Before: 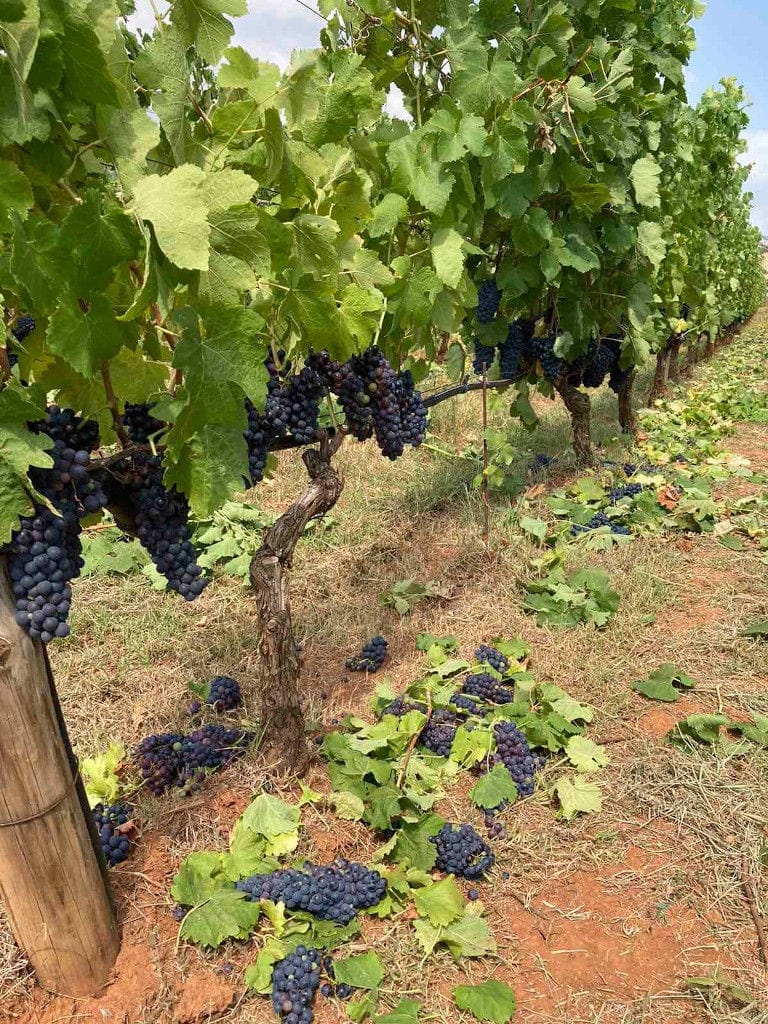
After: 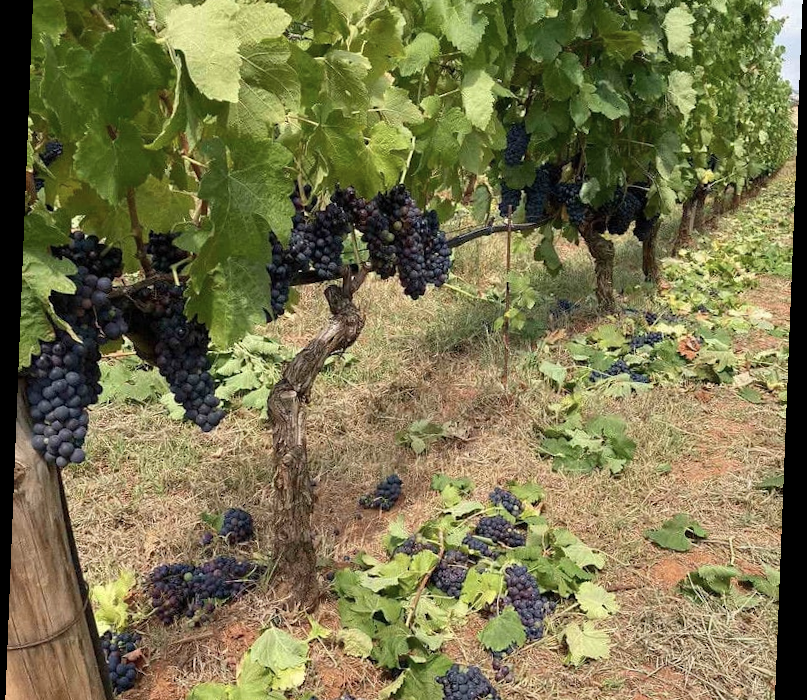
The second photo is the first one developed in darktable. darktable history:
crop: top 16.727%, bottom 16.727%
color correction: saturation 0.85
rotate and perspective: rotation 2.27°, automatic cropping off
